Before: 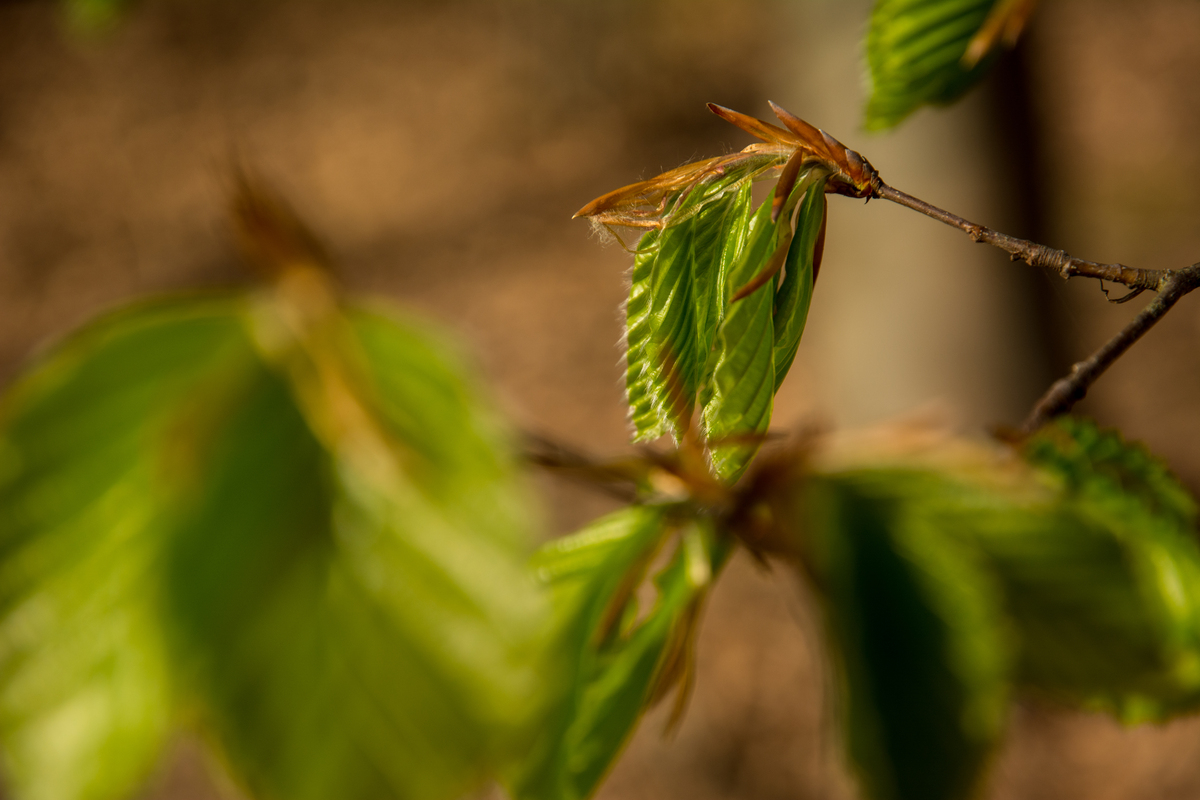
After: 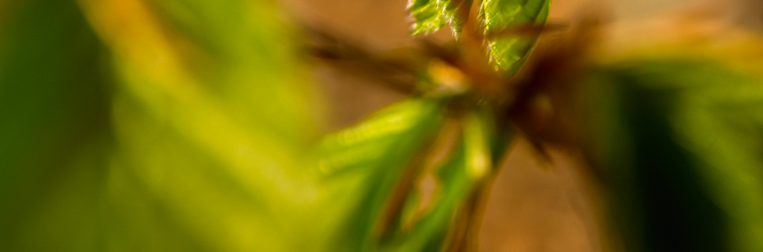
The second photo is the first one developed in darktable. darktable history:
color balance: lift [1, 1.001, 0.999, 1.001], gamma [1, 1.004, 1.007, 0.993], gain [1, 0.991, 0.987, 1.013], contrast 7.5%, contrast fulcrum 10%, output saturation 115%
rotate and perspective: rotation -0.45°, automatic cropping original format, crop left 0.008, crop right 0.992, crop top 0.012, crop bottom 0.988
crop: left 18.091%, top 51.13%, right 17.525%, bottom 16.85%
